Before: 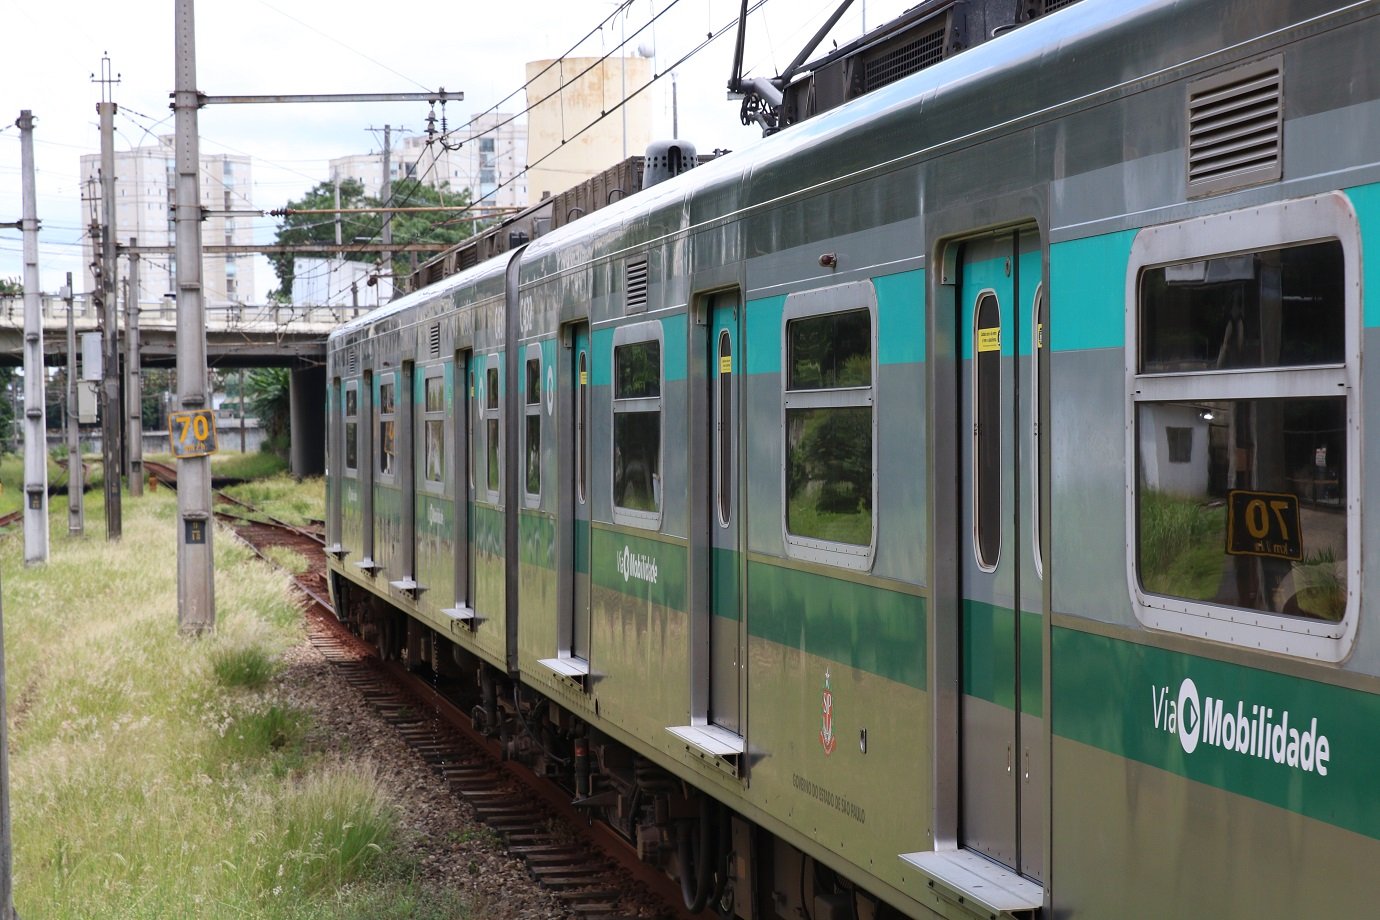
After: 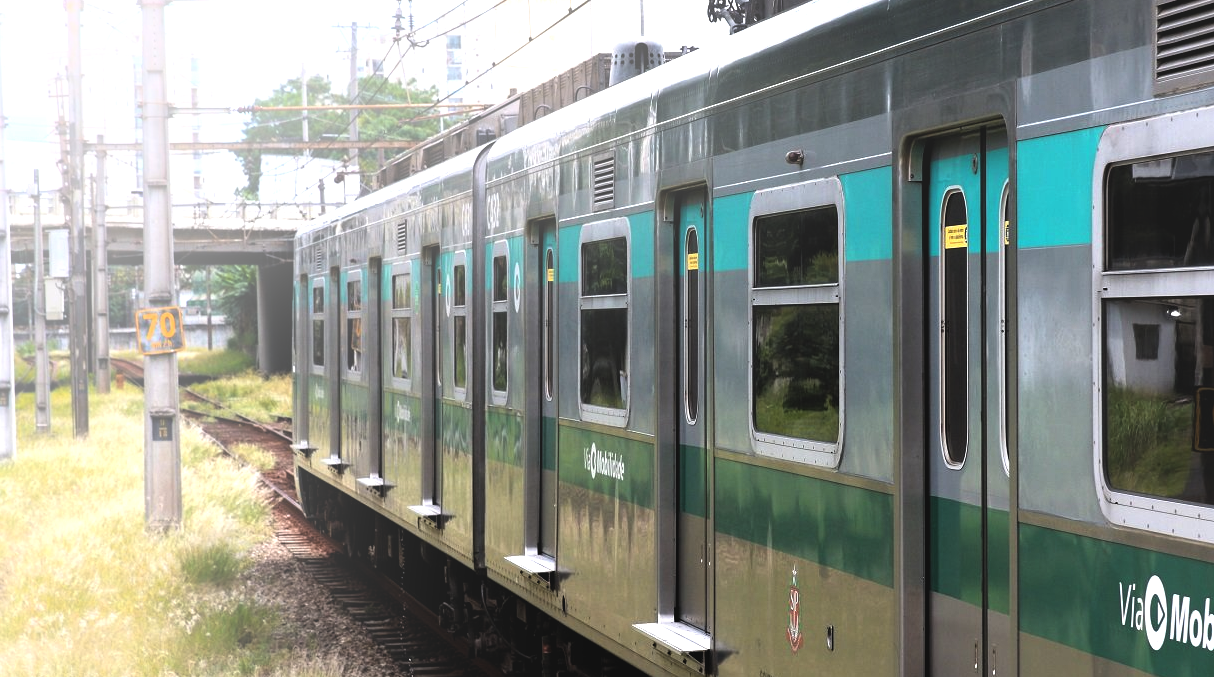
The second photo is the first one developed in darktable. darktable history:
color zones: curves: ch1 [(0, 0.455) (0.063, 0.455) (0.286, 0.495) (0.429, 0.5) (0.571, 0.5) (0.714, 0.5) (0.857, 0.5) (1, 0.455)]; ch2 [(0, 0.532) (0.063, 0.521) (0.233, 0.447) (0.429, 0.489) (0.571, 0.5) (0.714, 0.5) (0.857, 0.5) (1, 0.532)]
crop and rotate: left 2.425%, top 11.305%, right 9.6%, bottom 15.08%
bloom: size 38%, threshold 95%, strength 30%
levels: levels [0.044, 0.475, 0.791]
